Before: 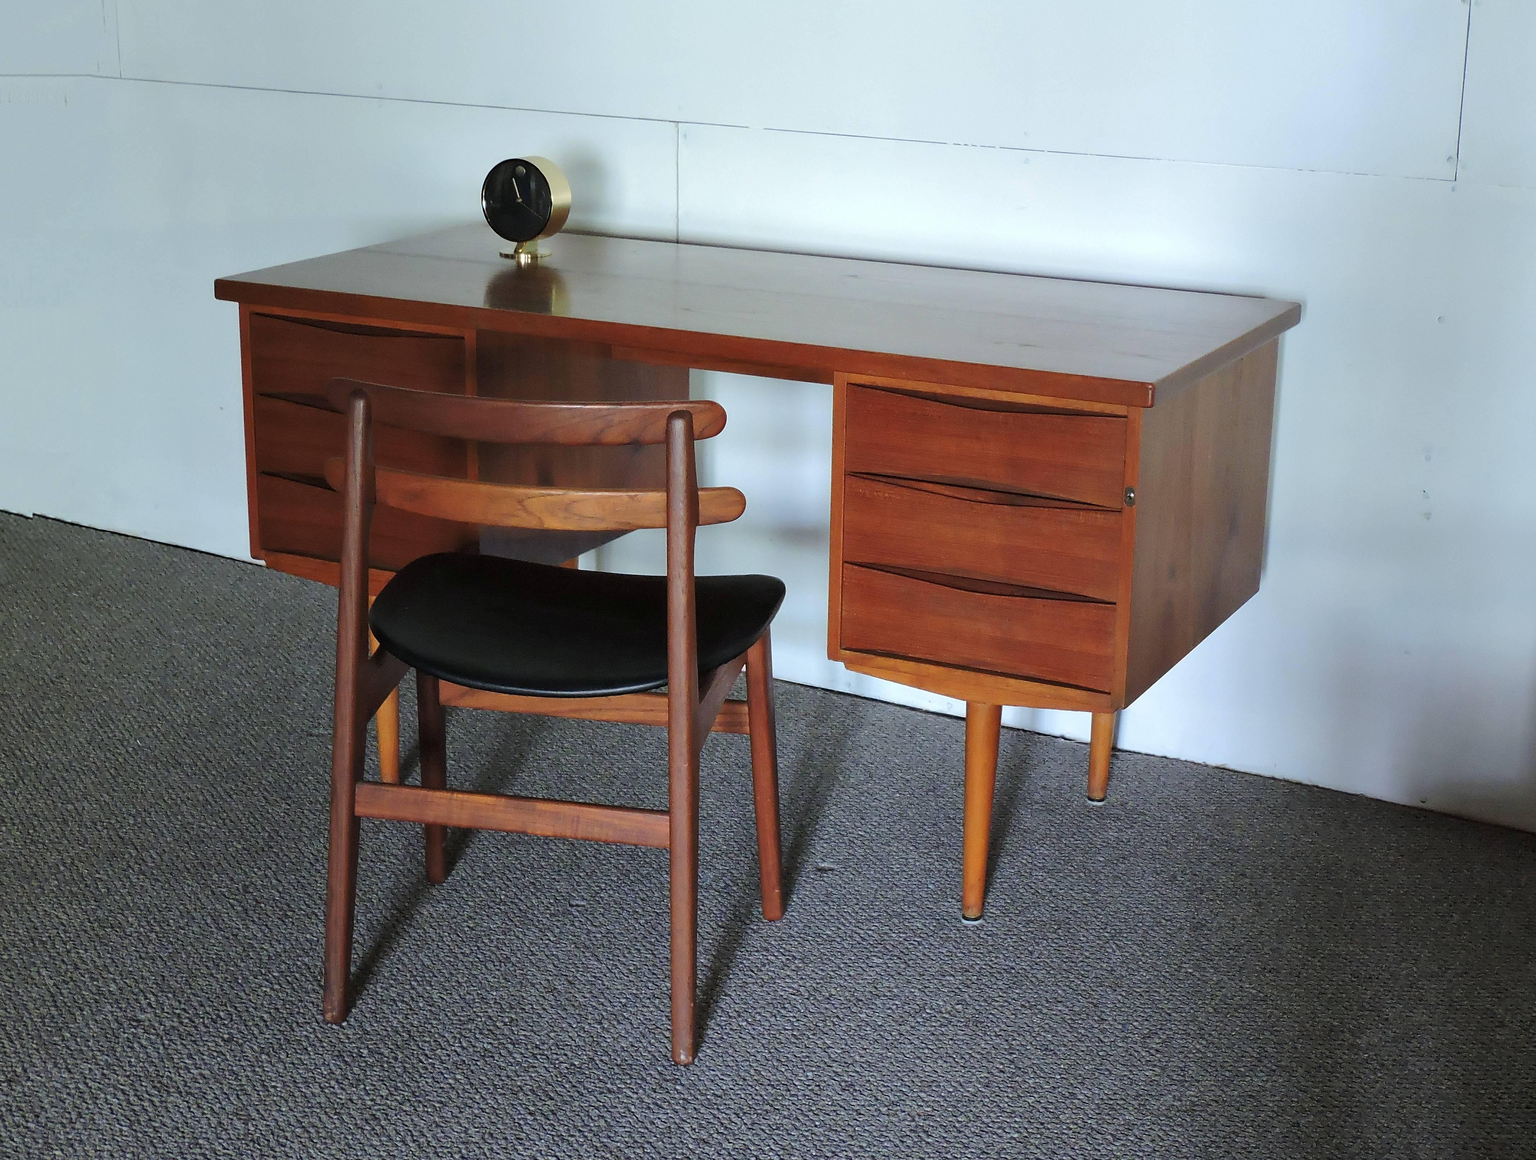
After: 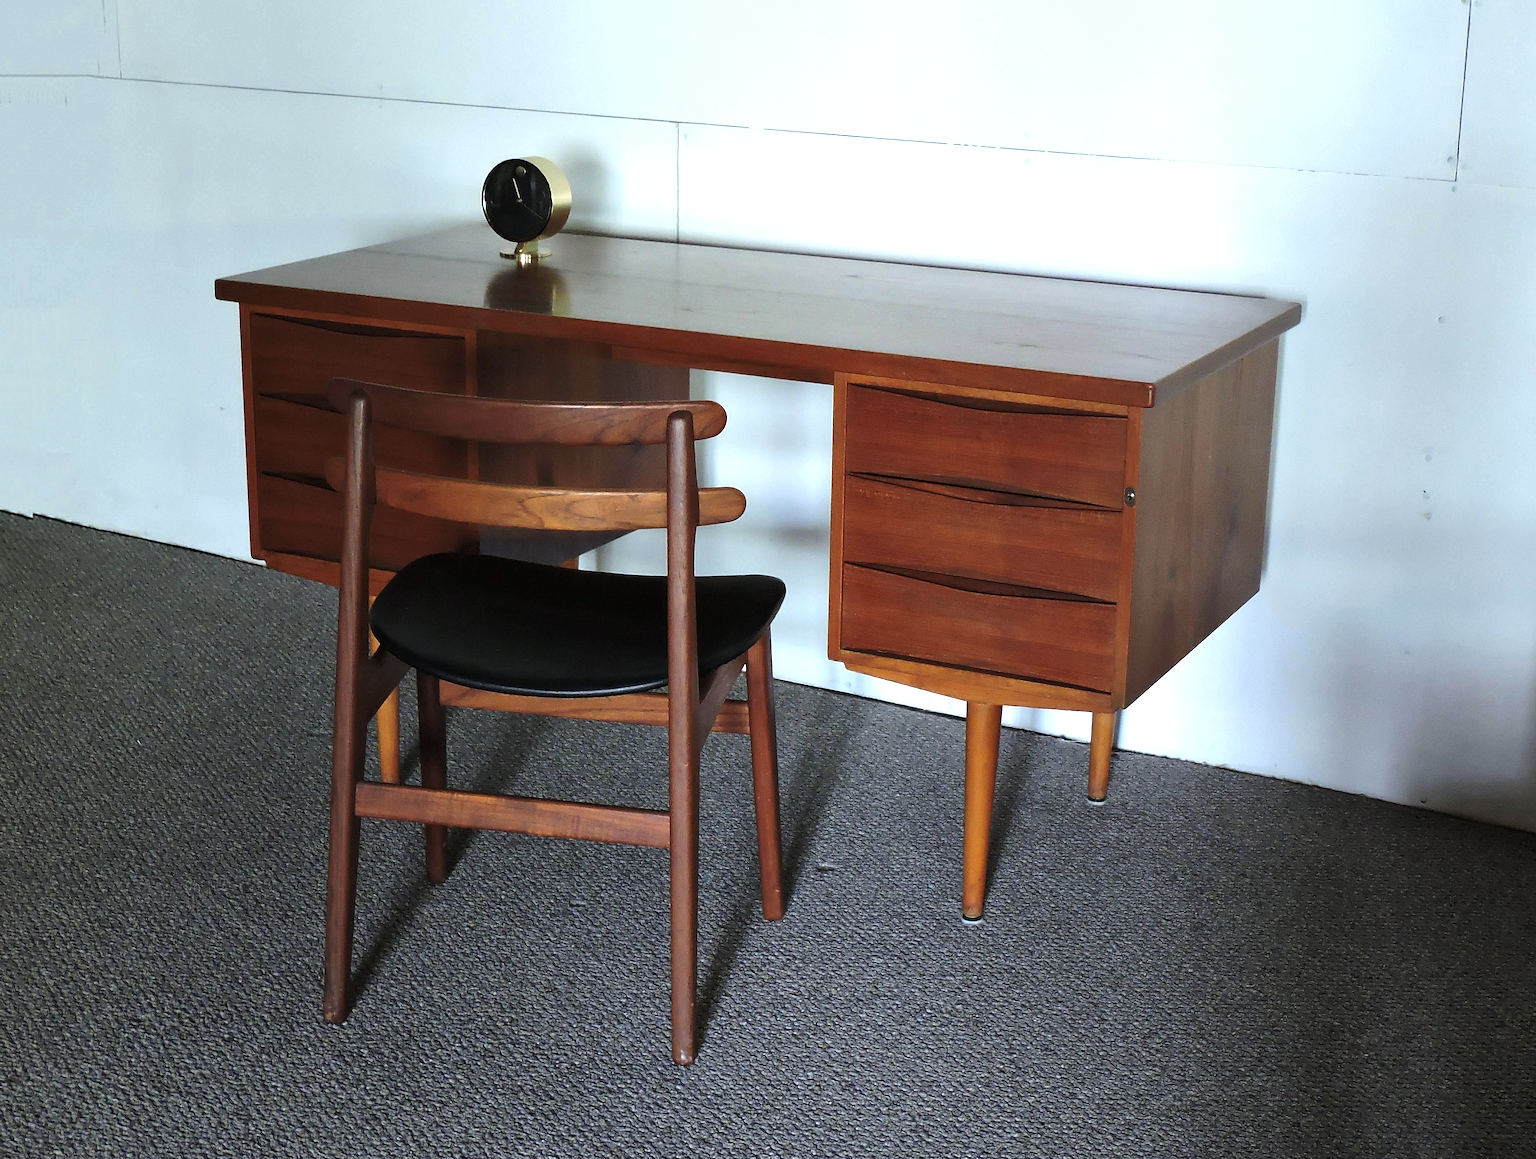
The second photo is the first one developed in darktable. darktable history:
color balance rgb: perceptual saturation grading › global saturation 0.645%, perceptual brilliance grading › global brilliance 14.809%, perceptual brilliance grading › shadows -35.423%
